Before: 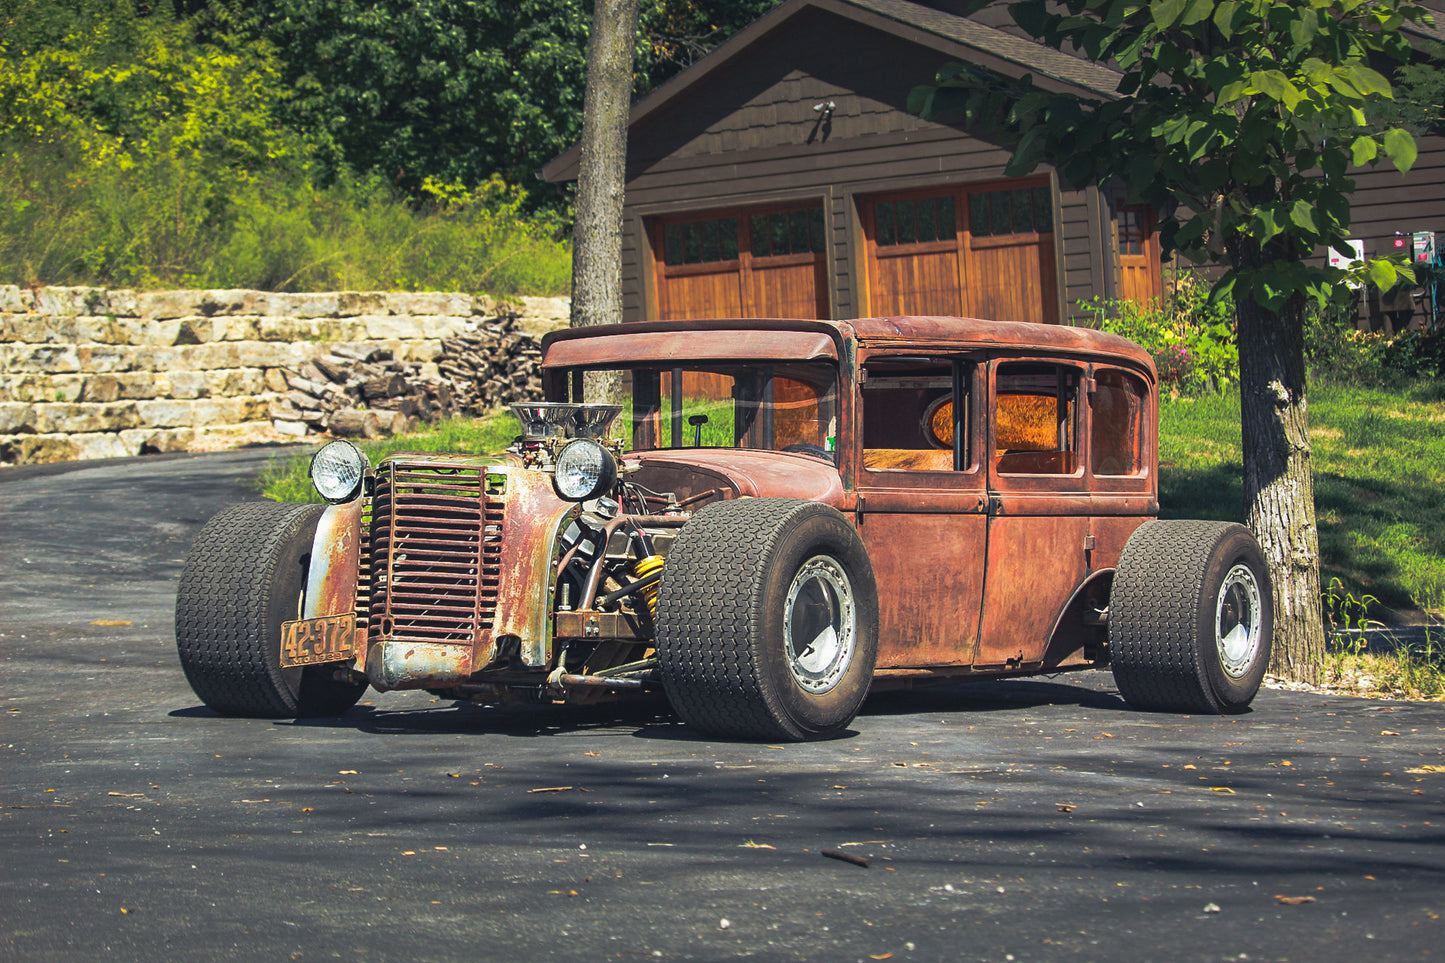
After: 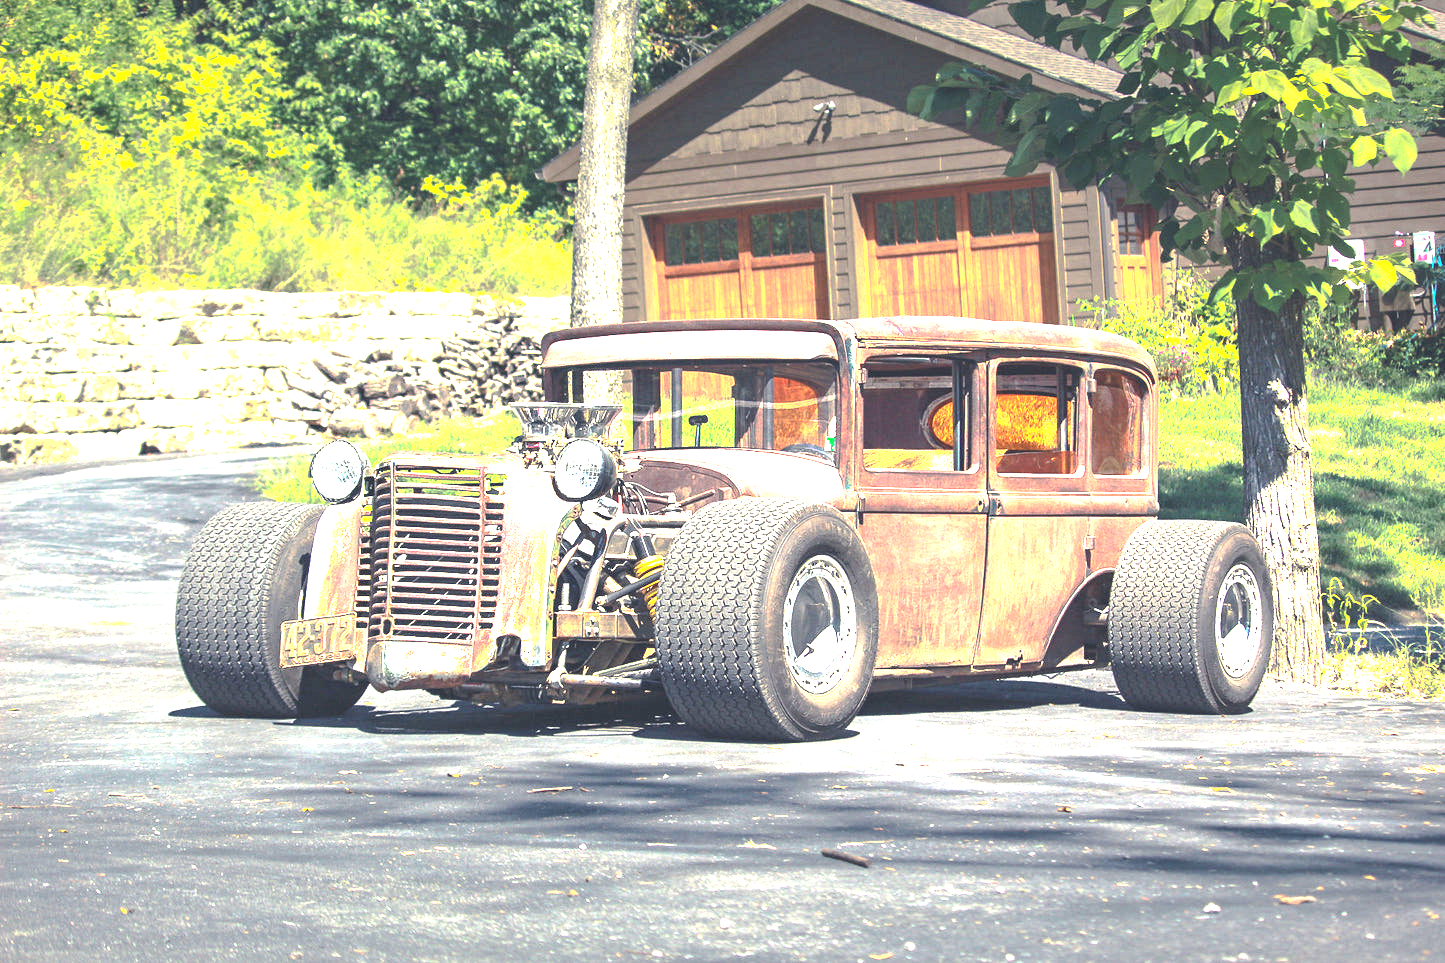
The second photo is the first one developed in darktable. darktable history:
exposure: black level correction 0, exposure 2.321 EV, compensate highlight preservation false
